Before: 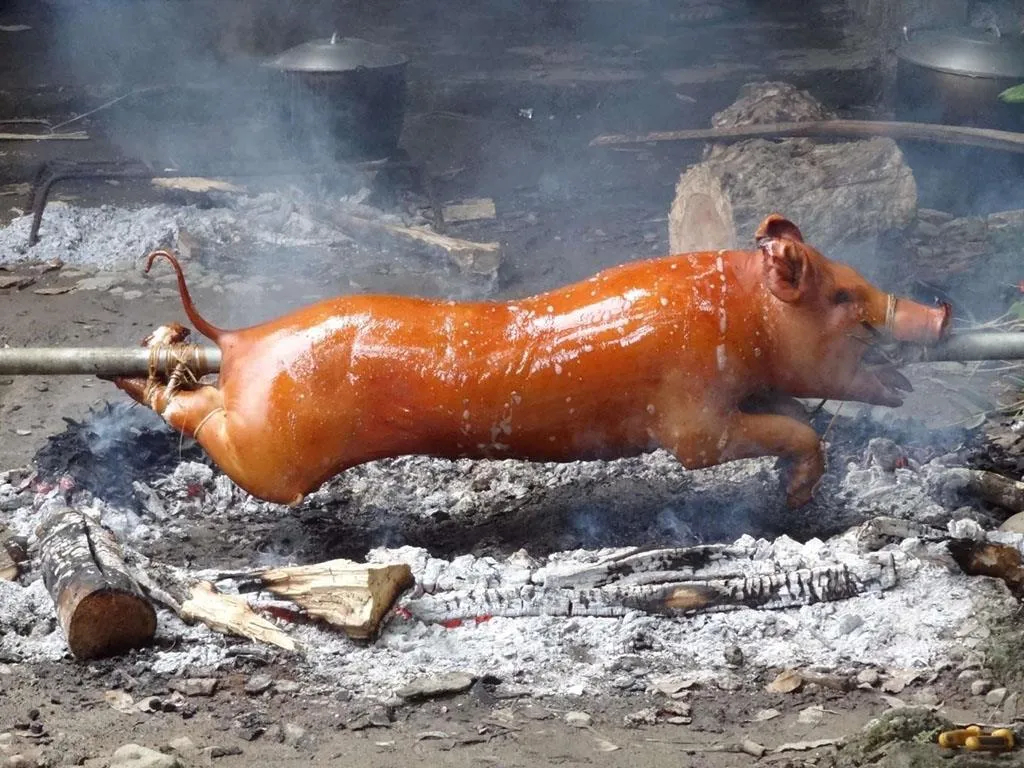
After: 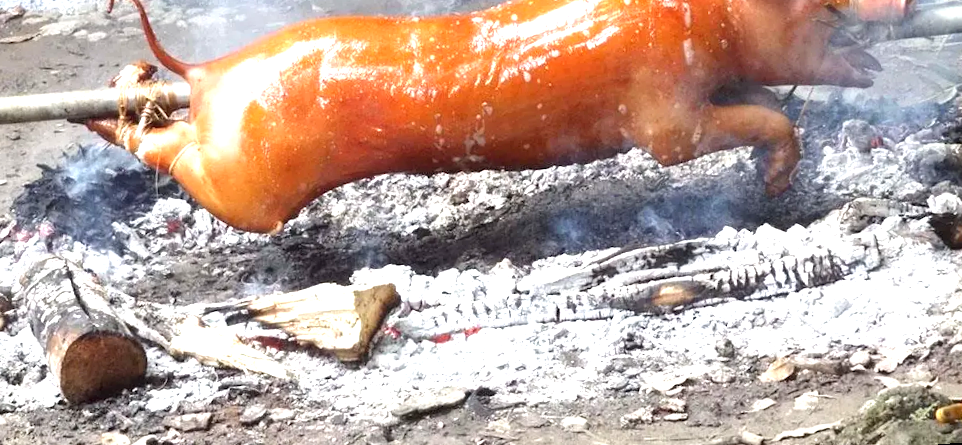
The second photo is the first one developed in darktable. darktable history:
exposure: black level correction 0, exposure 1.1 EV, compensate exposure bias true, compensate highlight preservation false
crop and rotate: top 36.435%
rotate and perspective: rotation -4.57°, crop left 0.054, crop right 0.944, crop top 0.087, crop bottom 0.914
